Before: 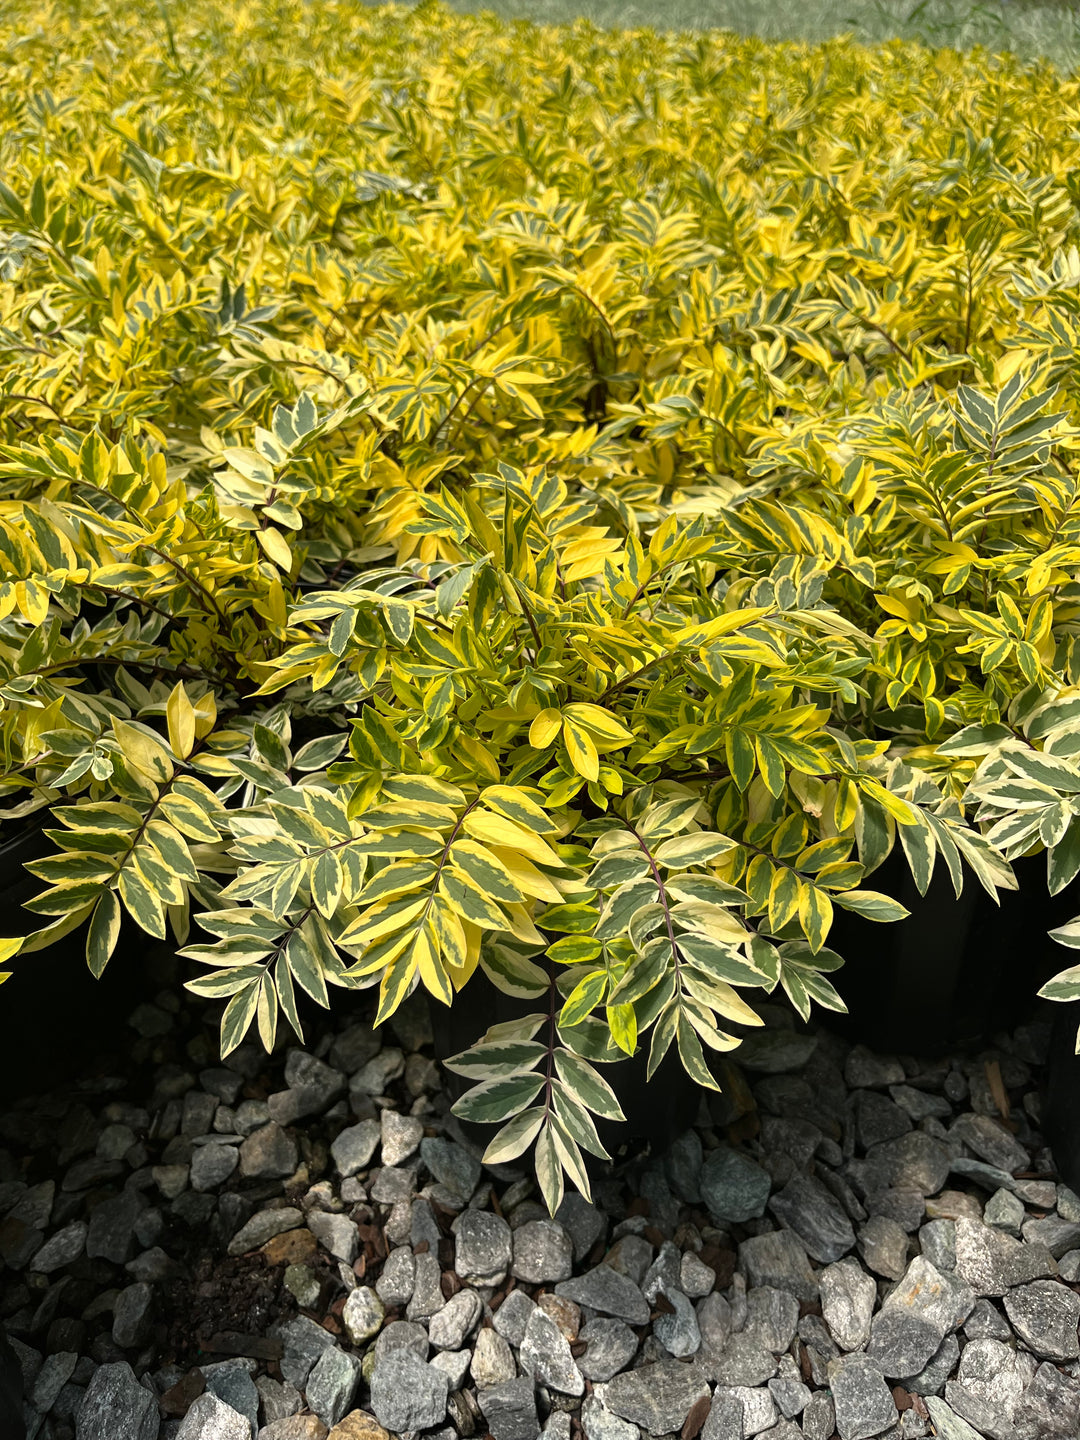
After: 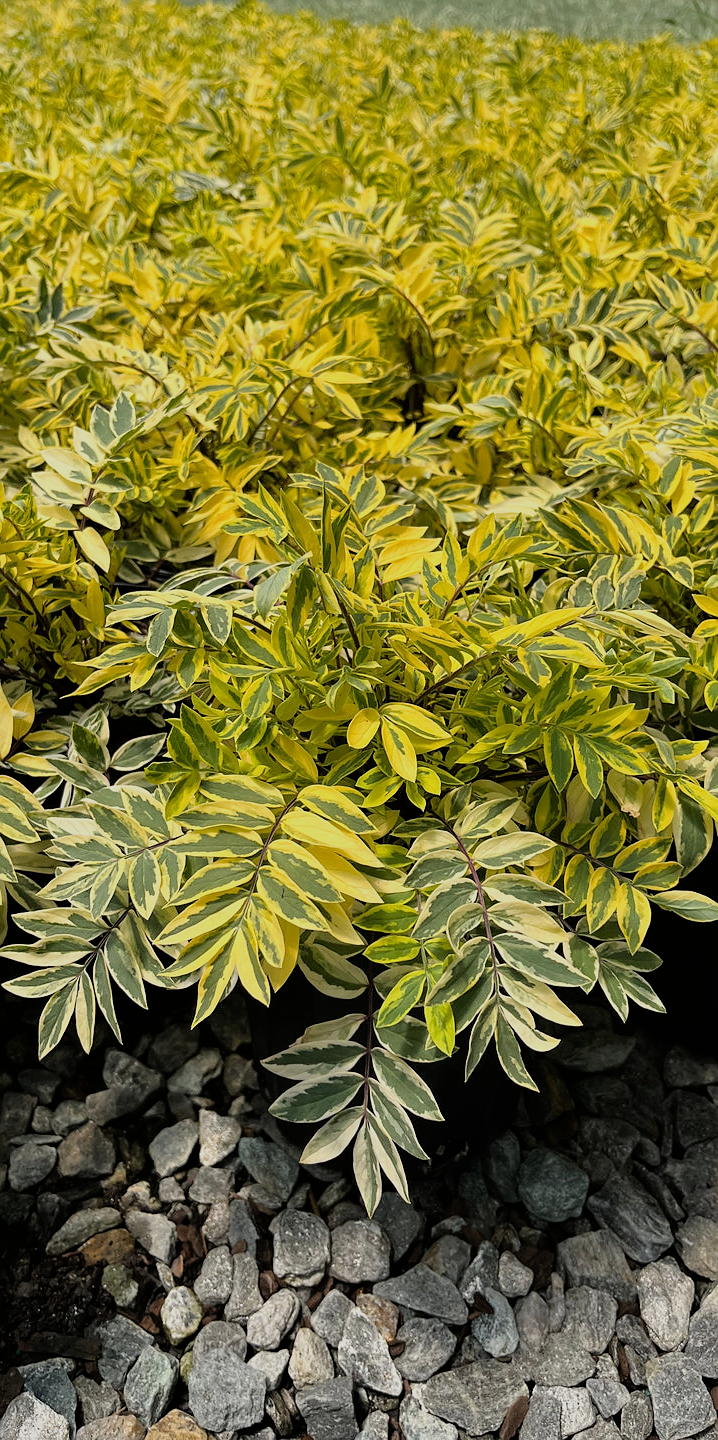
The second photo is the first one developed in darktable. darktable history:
filmic rgb: hardness 4.17
crop: left 16.899%, right 16.556%
sharpen: radius 1, threshold 1
